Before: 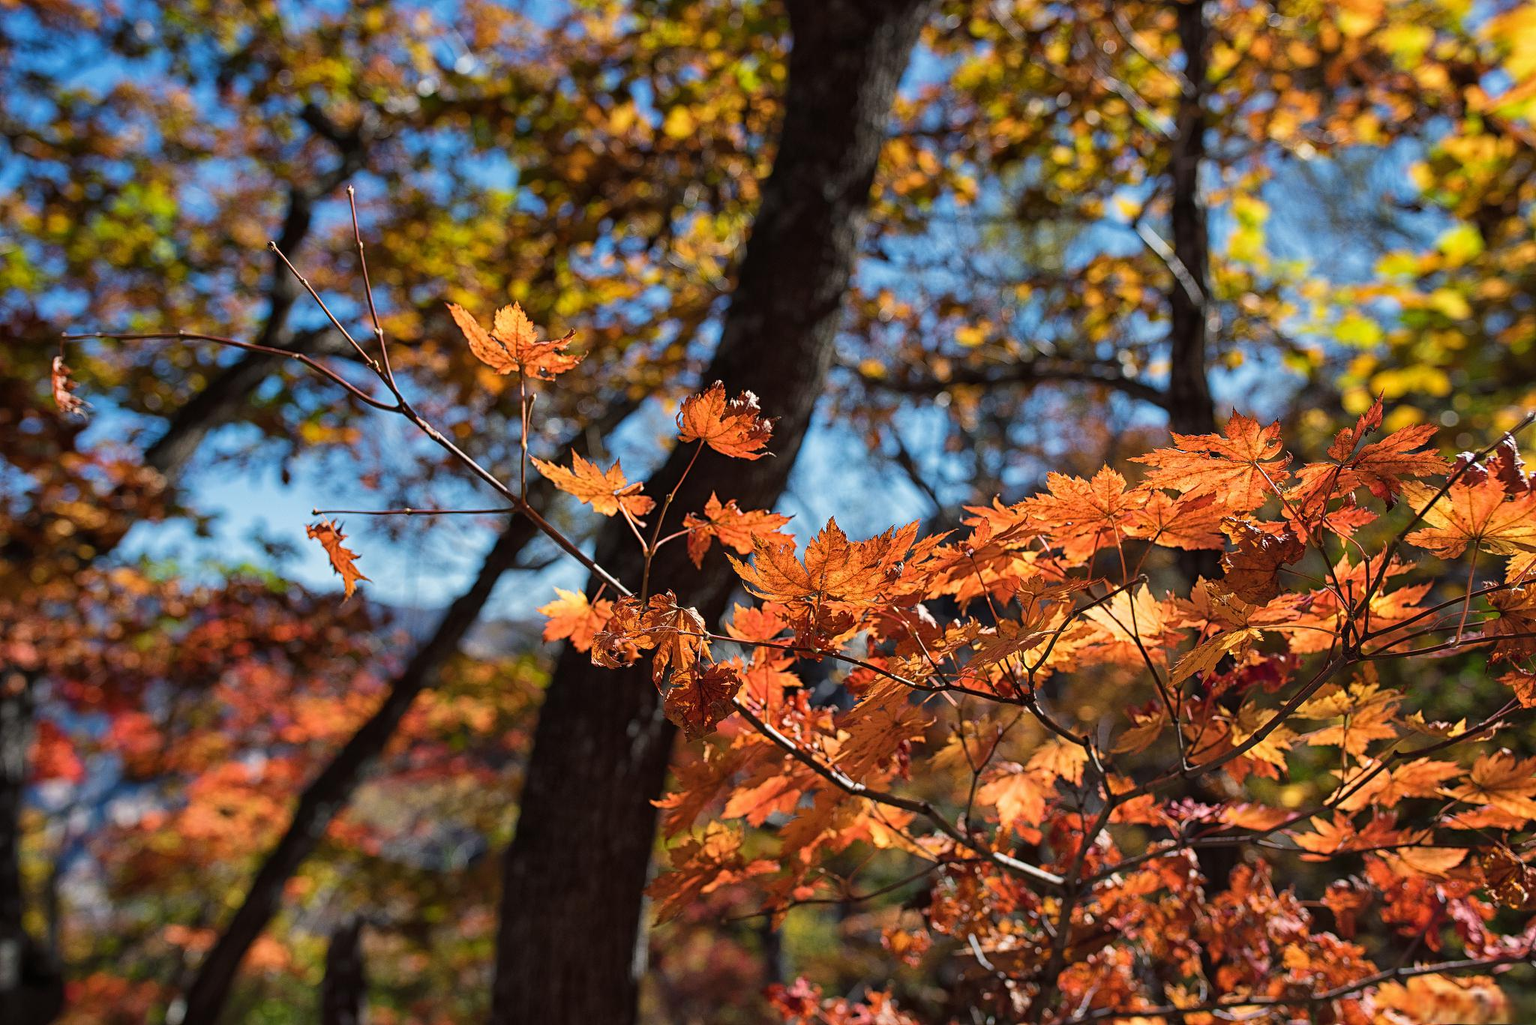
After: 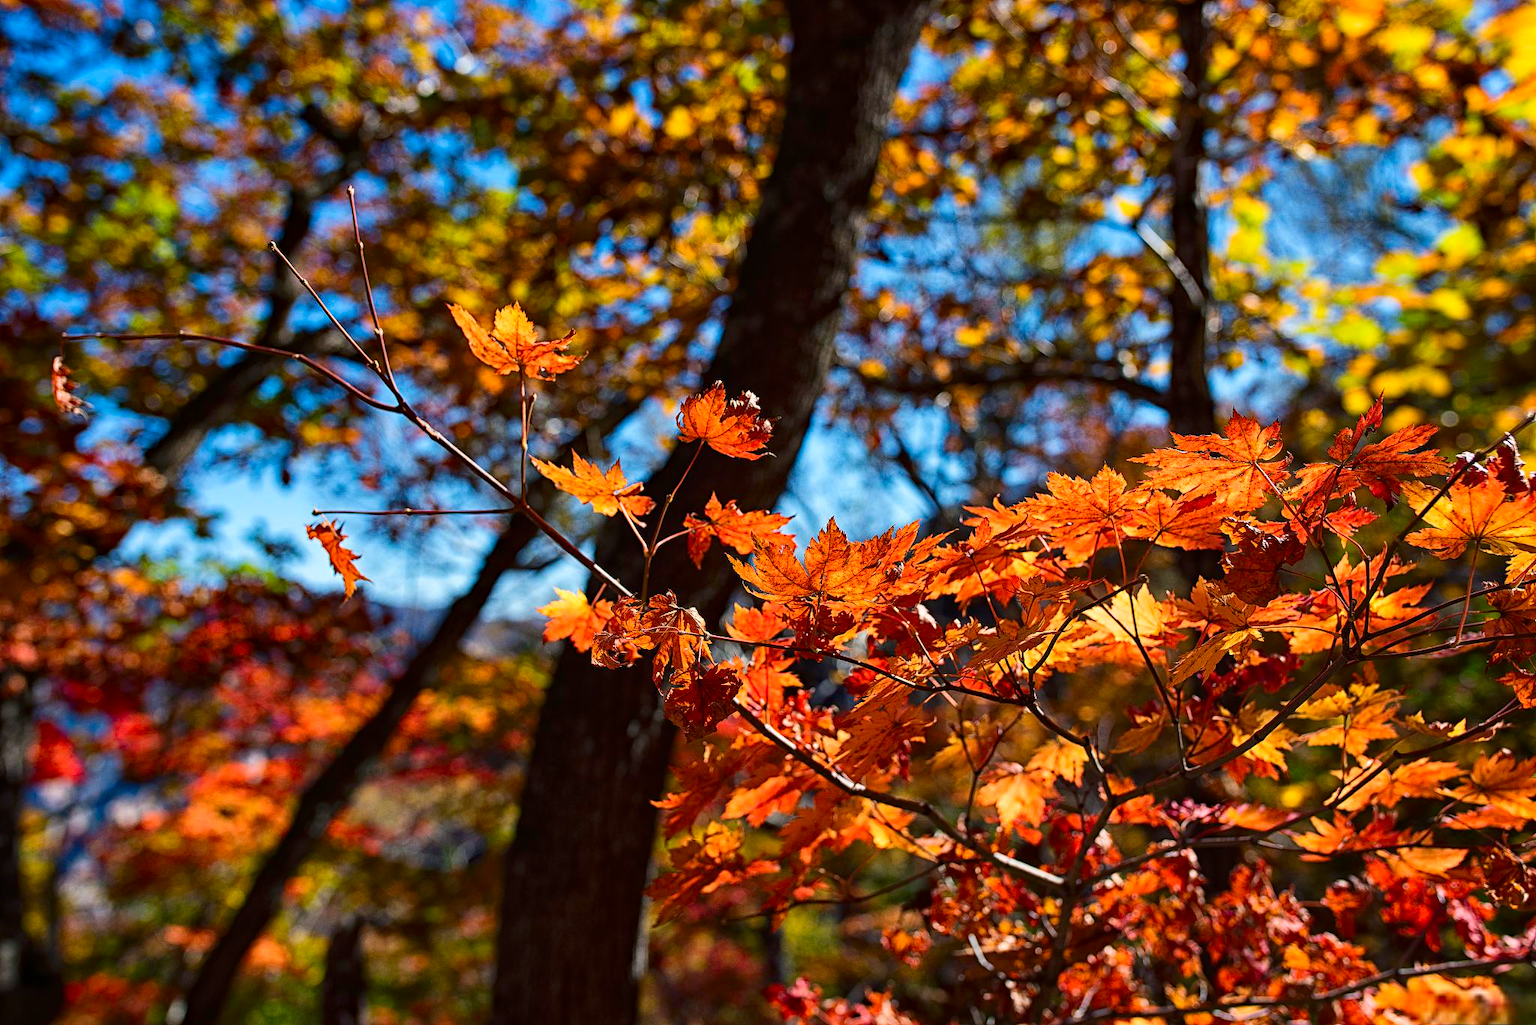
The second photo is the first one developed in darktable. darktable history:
haze removal: compatibility mode true, adaptive false
contrast brightness saturation: contrast 0.18, saturation 0.3
shadows and highlights: radius 331.84, shadows 53.55, highlights -100, compress 94.63%, highlights color adjustment 73.23%, soften with gaussian
